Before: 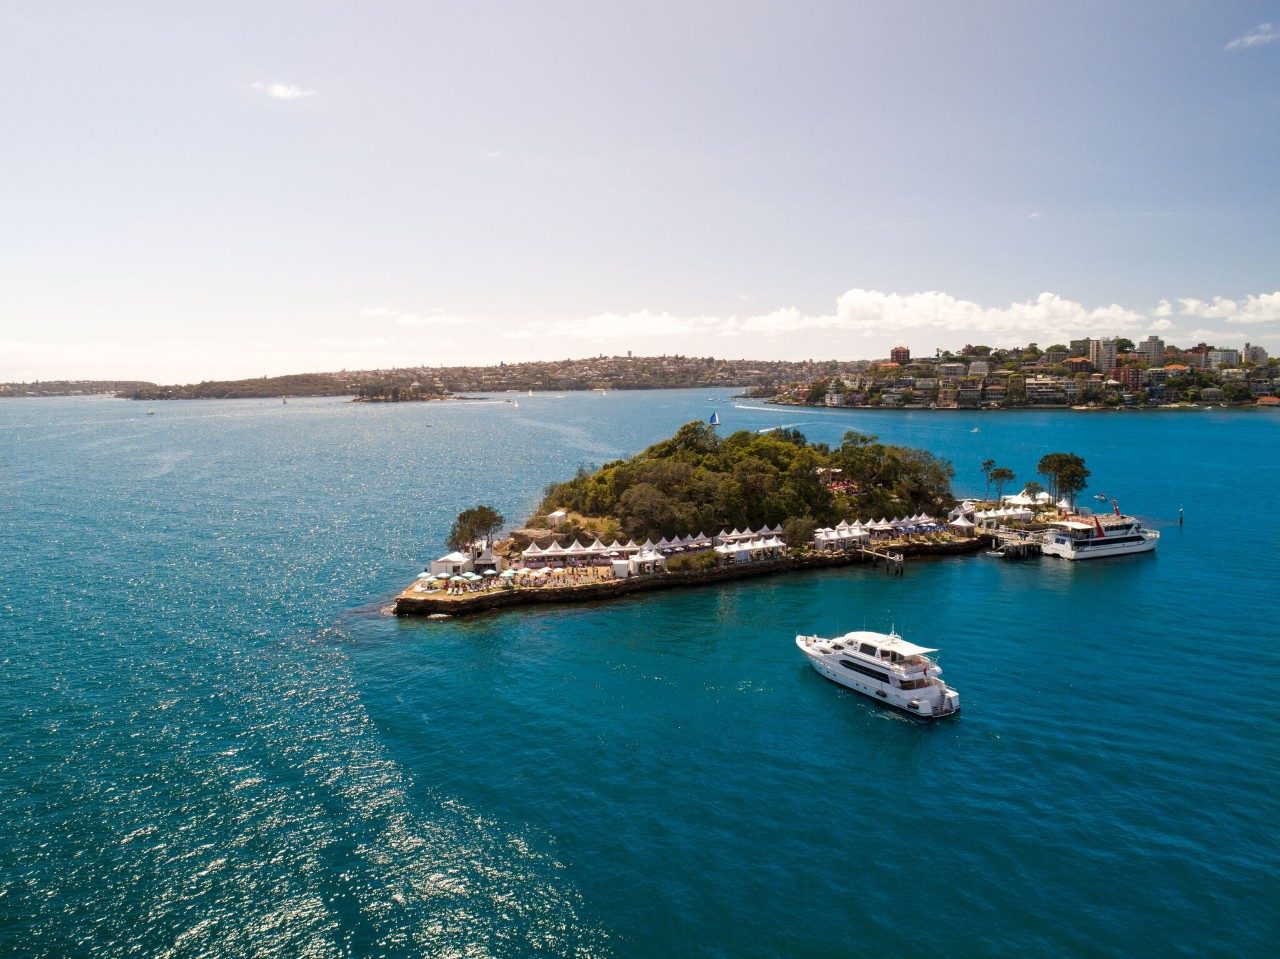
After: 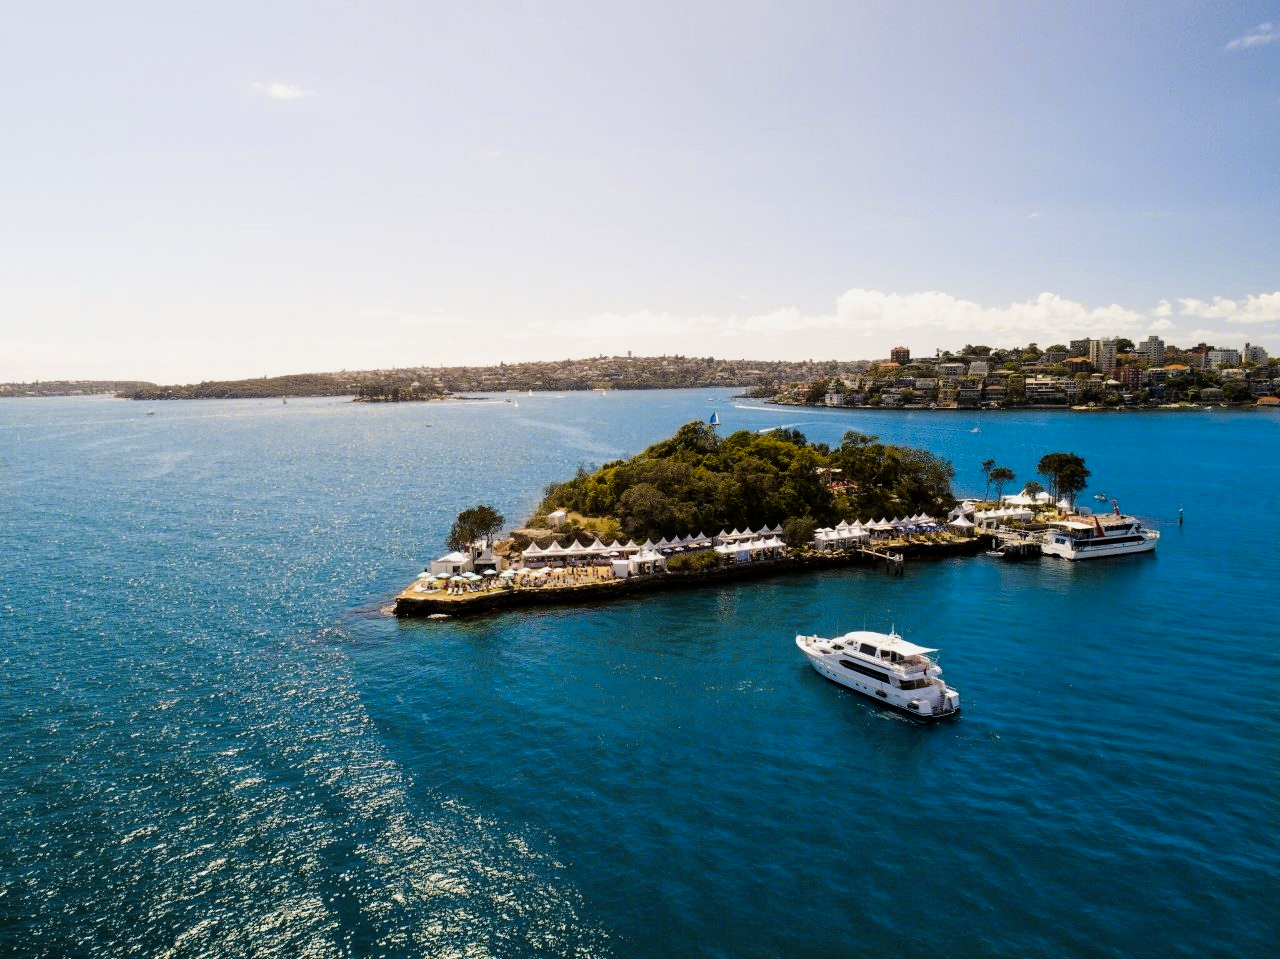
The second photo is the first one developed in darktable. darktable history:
filmic rgb: black relative exposure -8.07 EV, white relative exposure 3 EV, hardness 5.35, contrast 1.25
color contrast: green-magenta contrast 0.85, blue-yellow contrast 1.25, unbound 0
